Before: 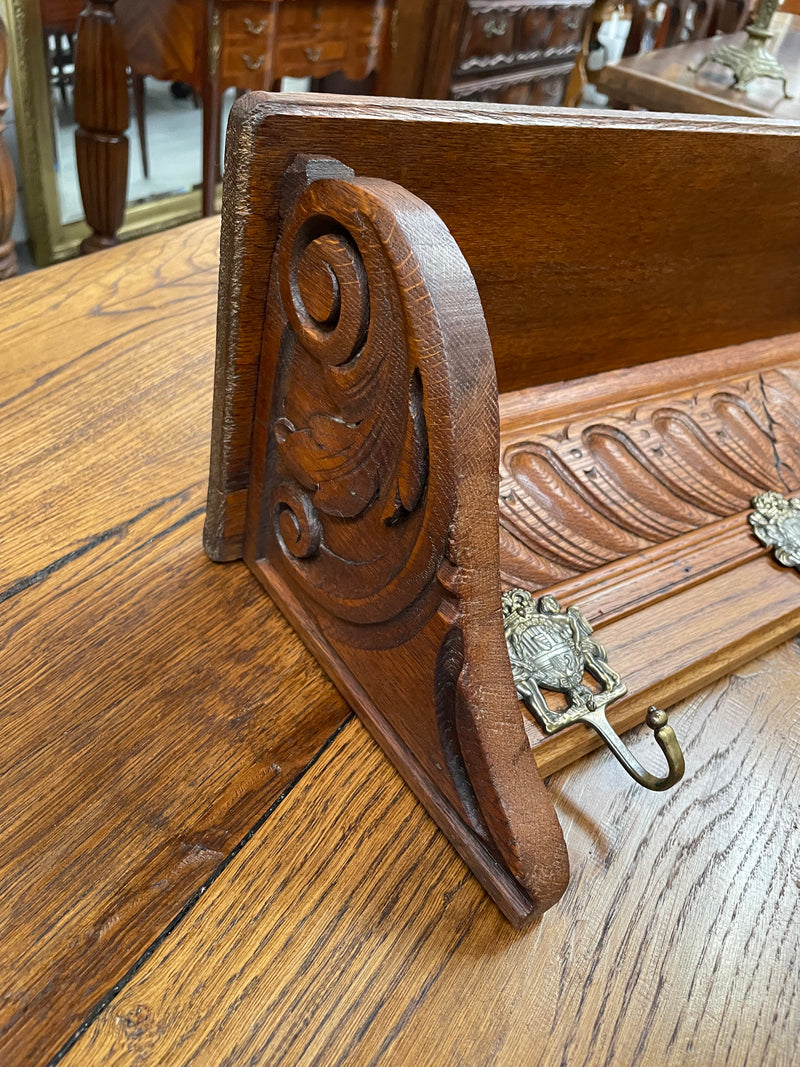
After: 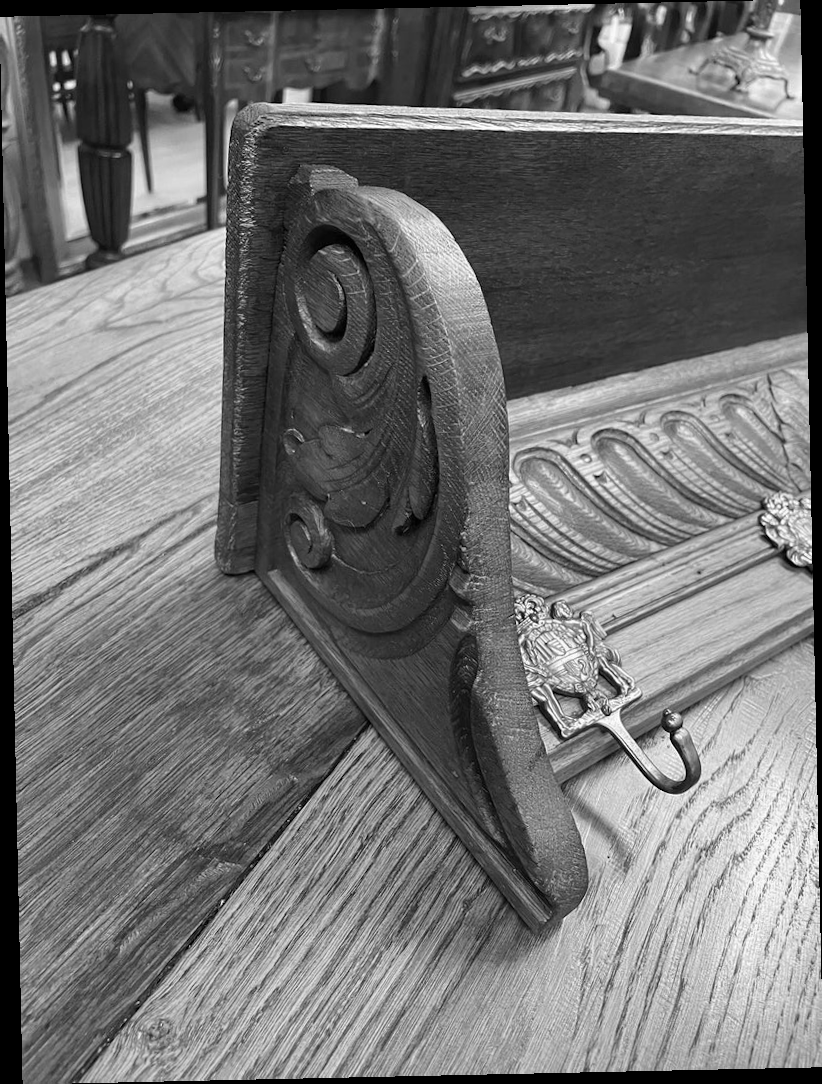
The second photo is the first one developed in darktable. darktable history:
rotate and perspective: rotation -1.24°, automatic cropping off
monochrome: a 16.06, b 15.48, size 1
